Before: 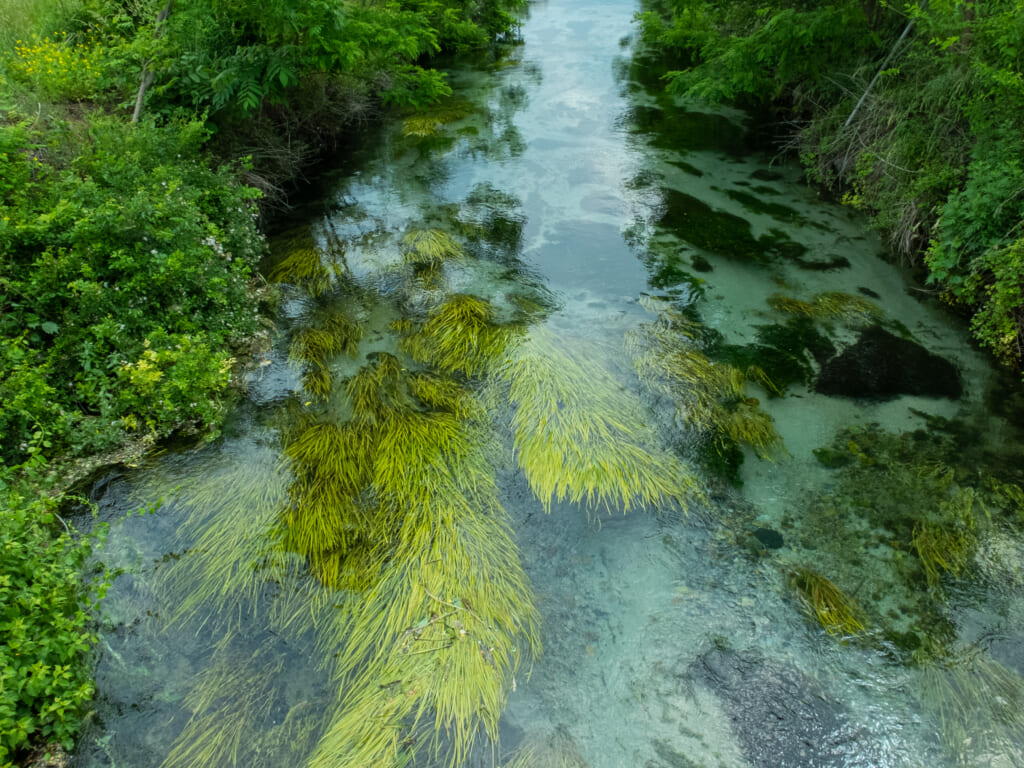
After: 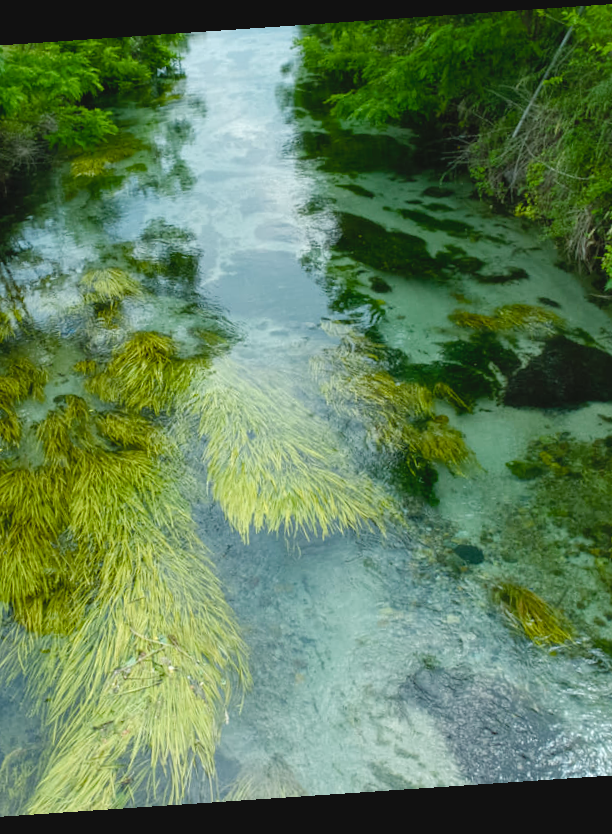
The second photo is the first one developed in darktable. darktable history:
rotate and perspective: rotation -4.2°, shear 0.006, automatic cropping off
contrast brightness saturation: contrast -0.1, saturation -0.1
crop: left 31.458%, top 0%, right 11.876%
color balance rgb: perceptual saturation grading › global saturation 20%, perceptual saturation grading › highlights -50%, perceptual saturation grading › shadows 30%, perceptual brilliance grading › global brilliance 10%, perceptual brilliance grading › shadows 15%
